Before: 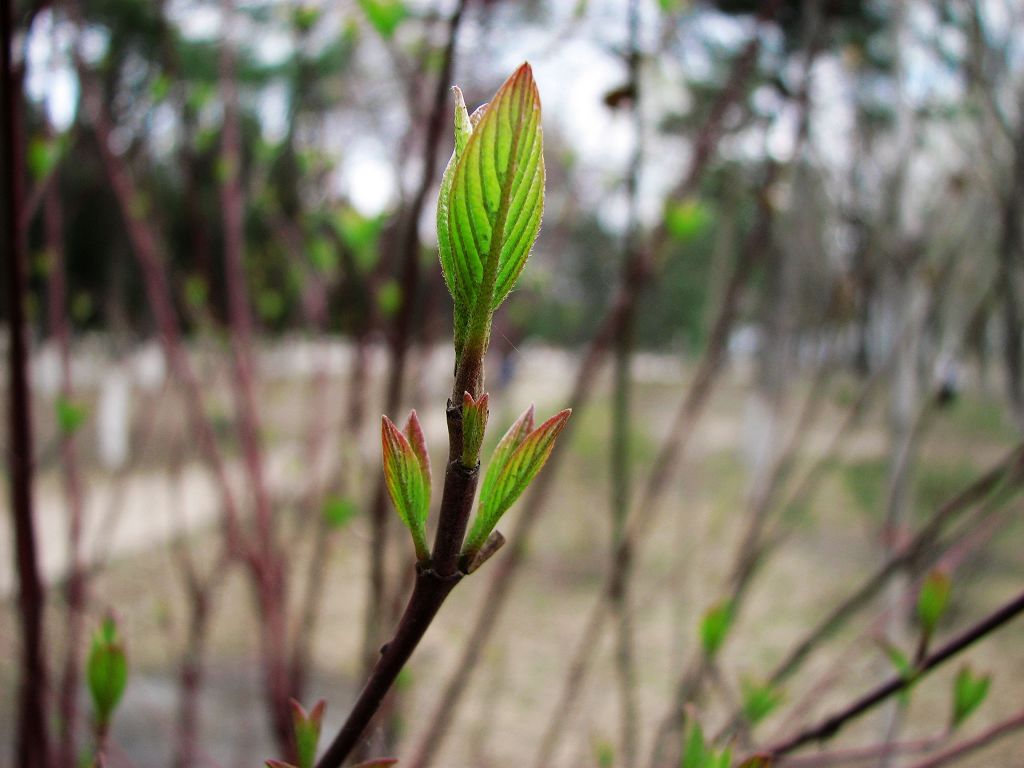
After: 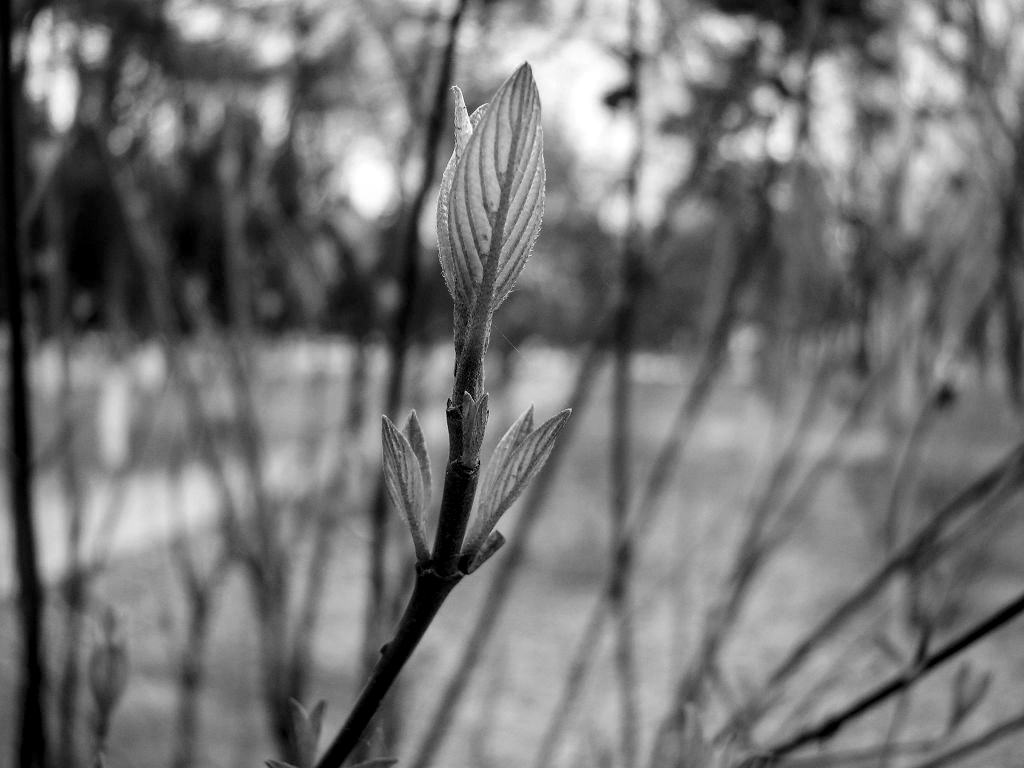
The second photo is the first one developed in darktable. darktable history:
local contrast: detail 130%
monochrome: on, module defaults
exposure: exposure -0.116 EV, compensate exposure bias true, compensate highlight preservation false
